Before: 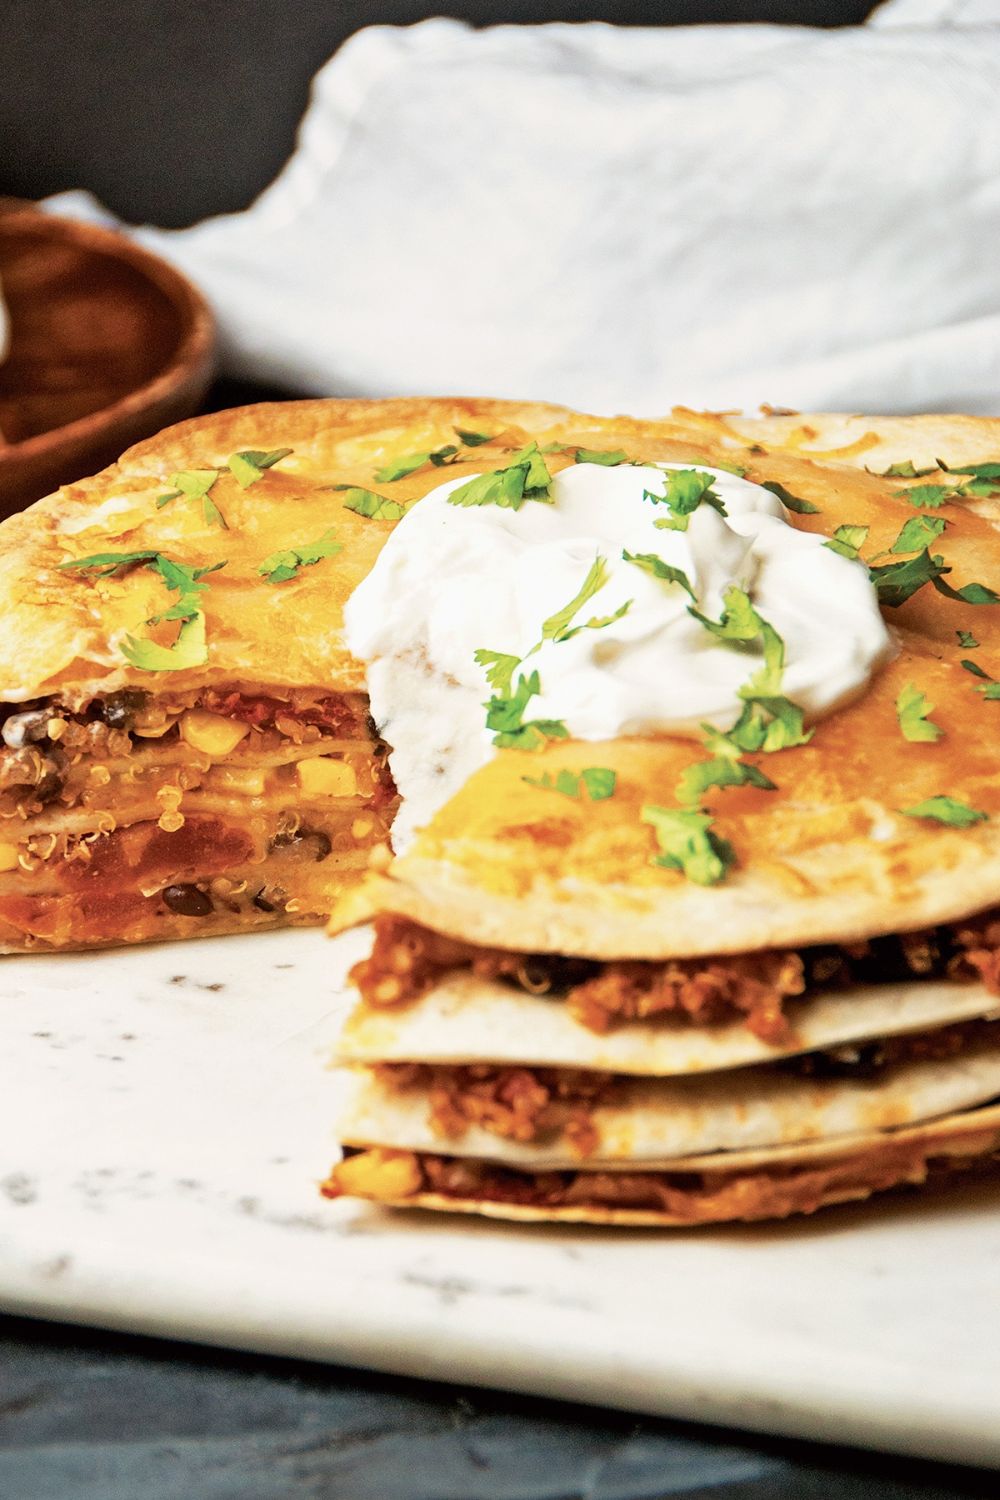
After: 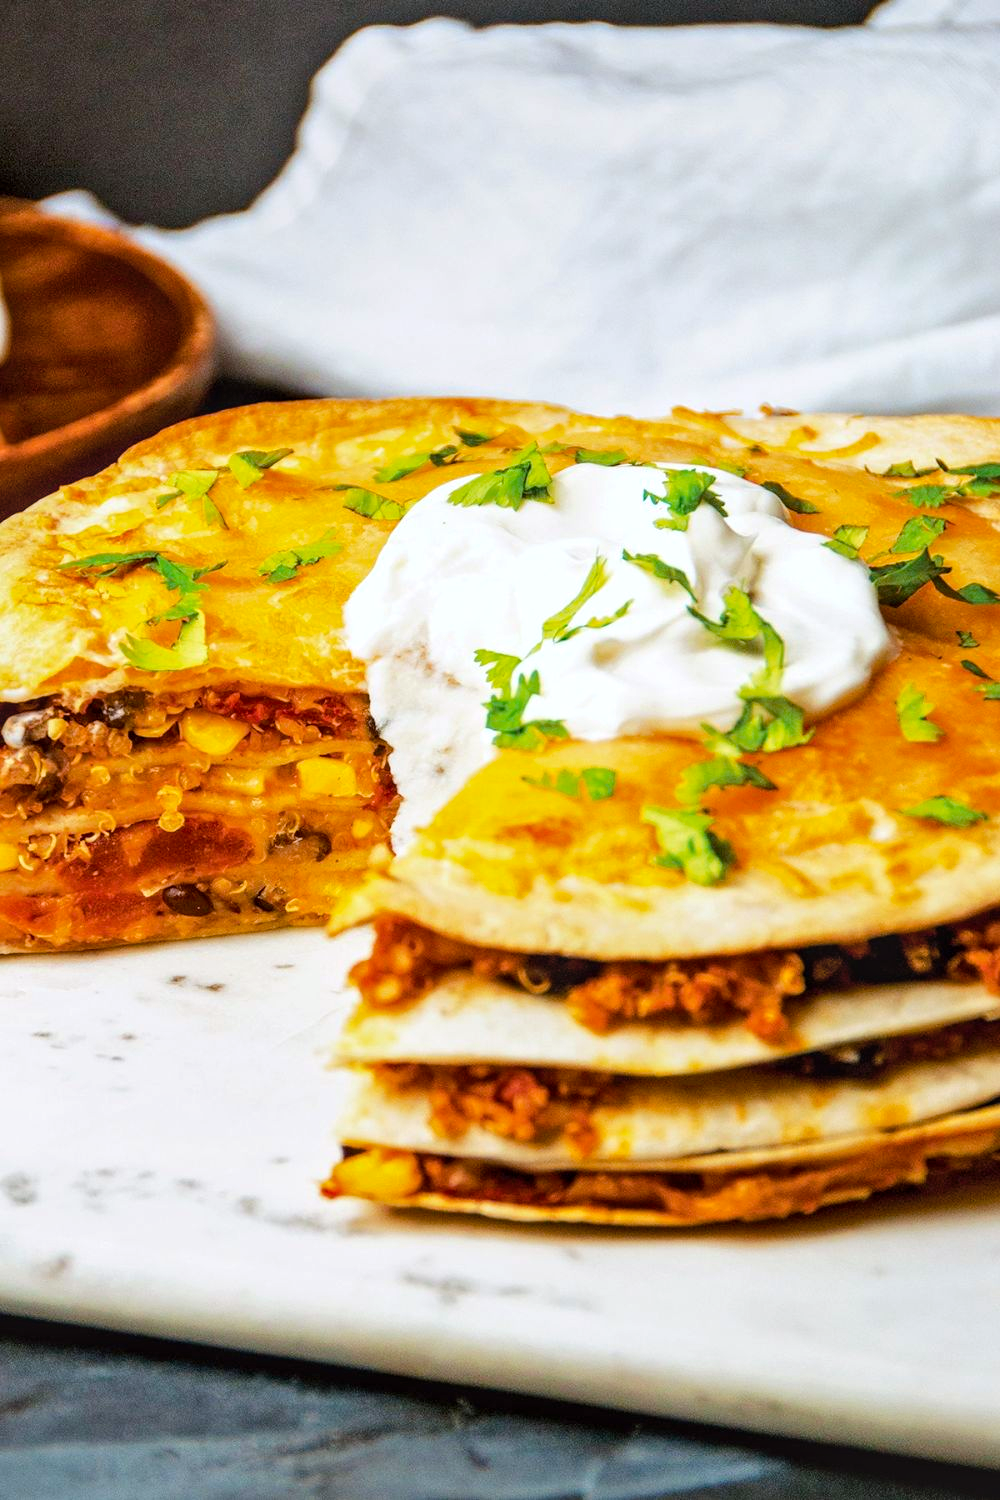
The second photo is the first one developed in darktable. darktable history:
white balance: red 0.98, blue 1.034
local contrast: on, module defaults
color balance rgb: perceptual saturation grading › global saturation 25%, perceptual brilliance grading › mid-tones 10%, perceptual brilliance grading › shadows 15%, global vibrance 20%
